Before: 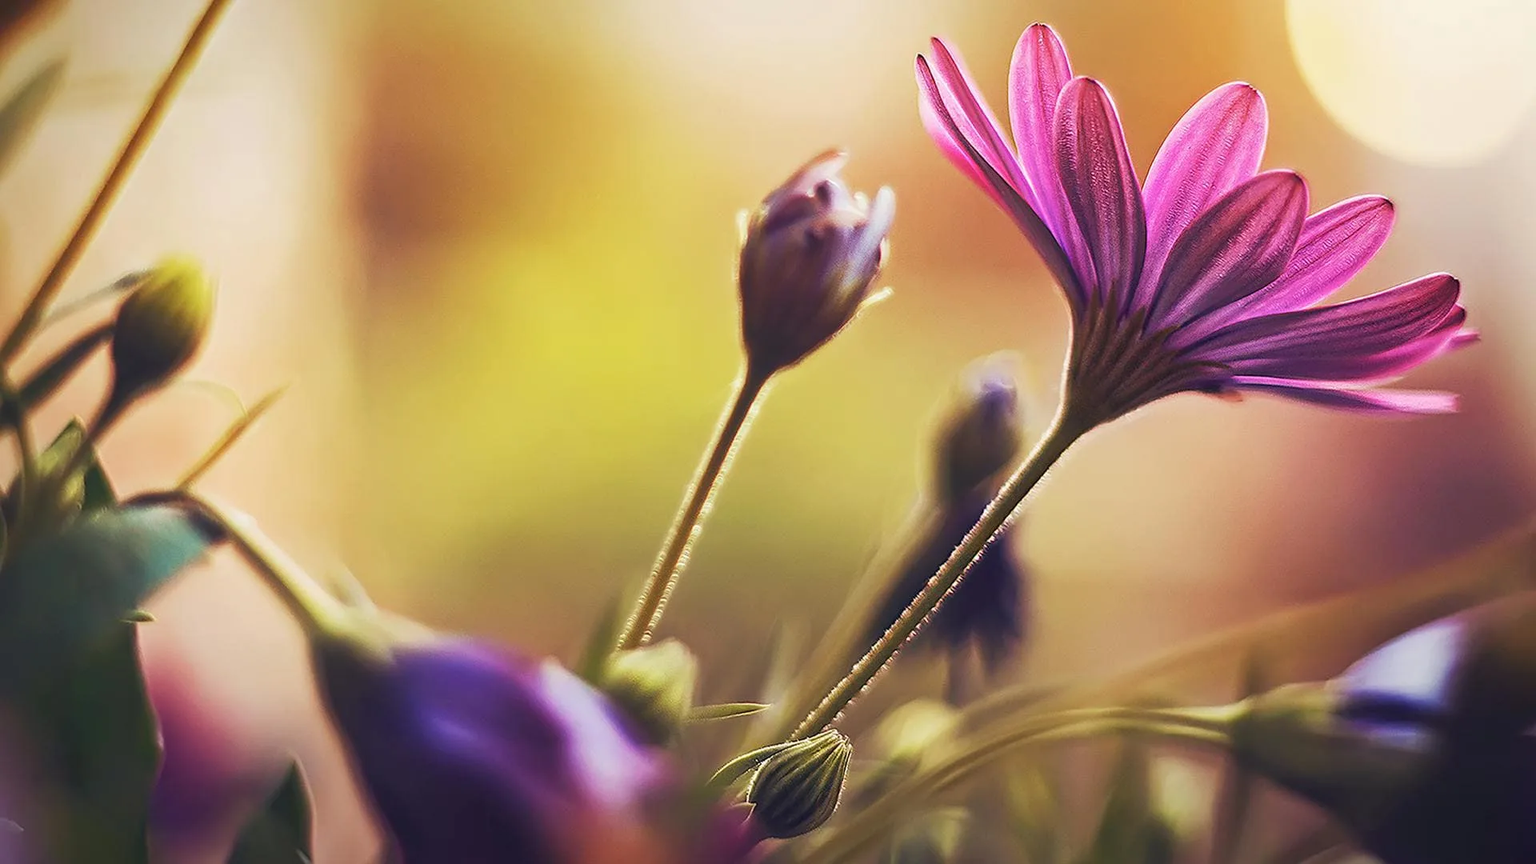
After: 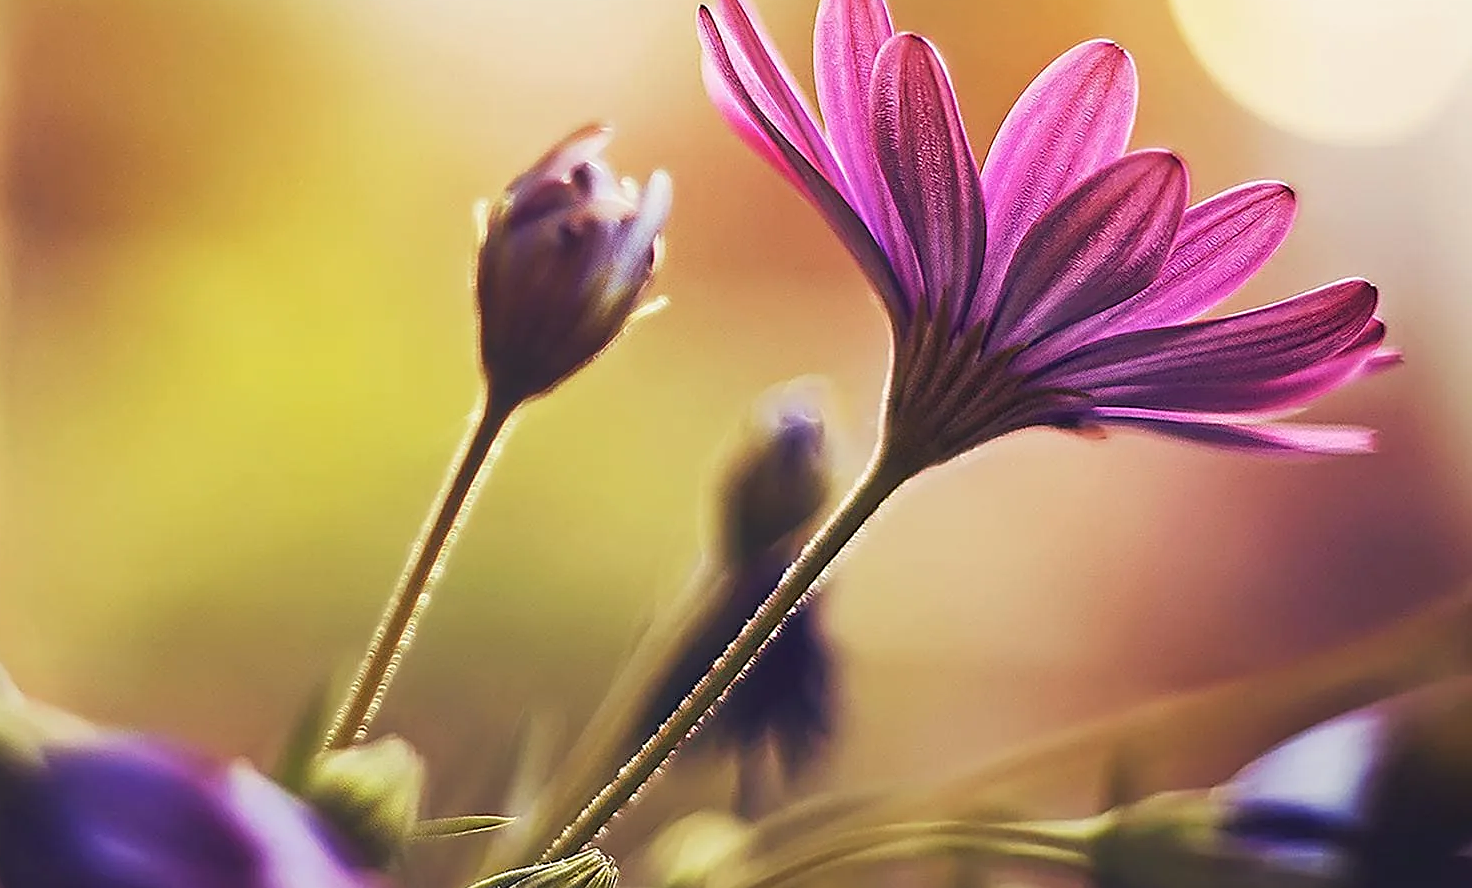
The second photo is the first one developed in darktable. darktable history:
crop: left 23.326%, top 5.898%, bottom 11.84%
sharpen: on, module defaults
